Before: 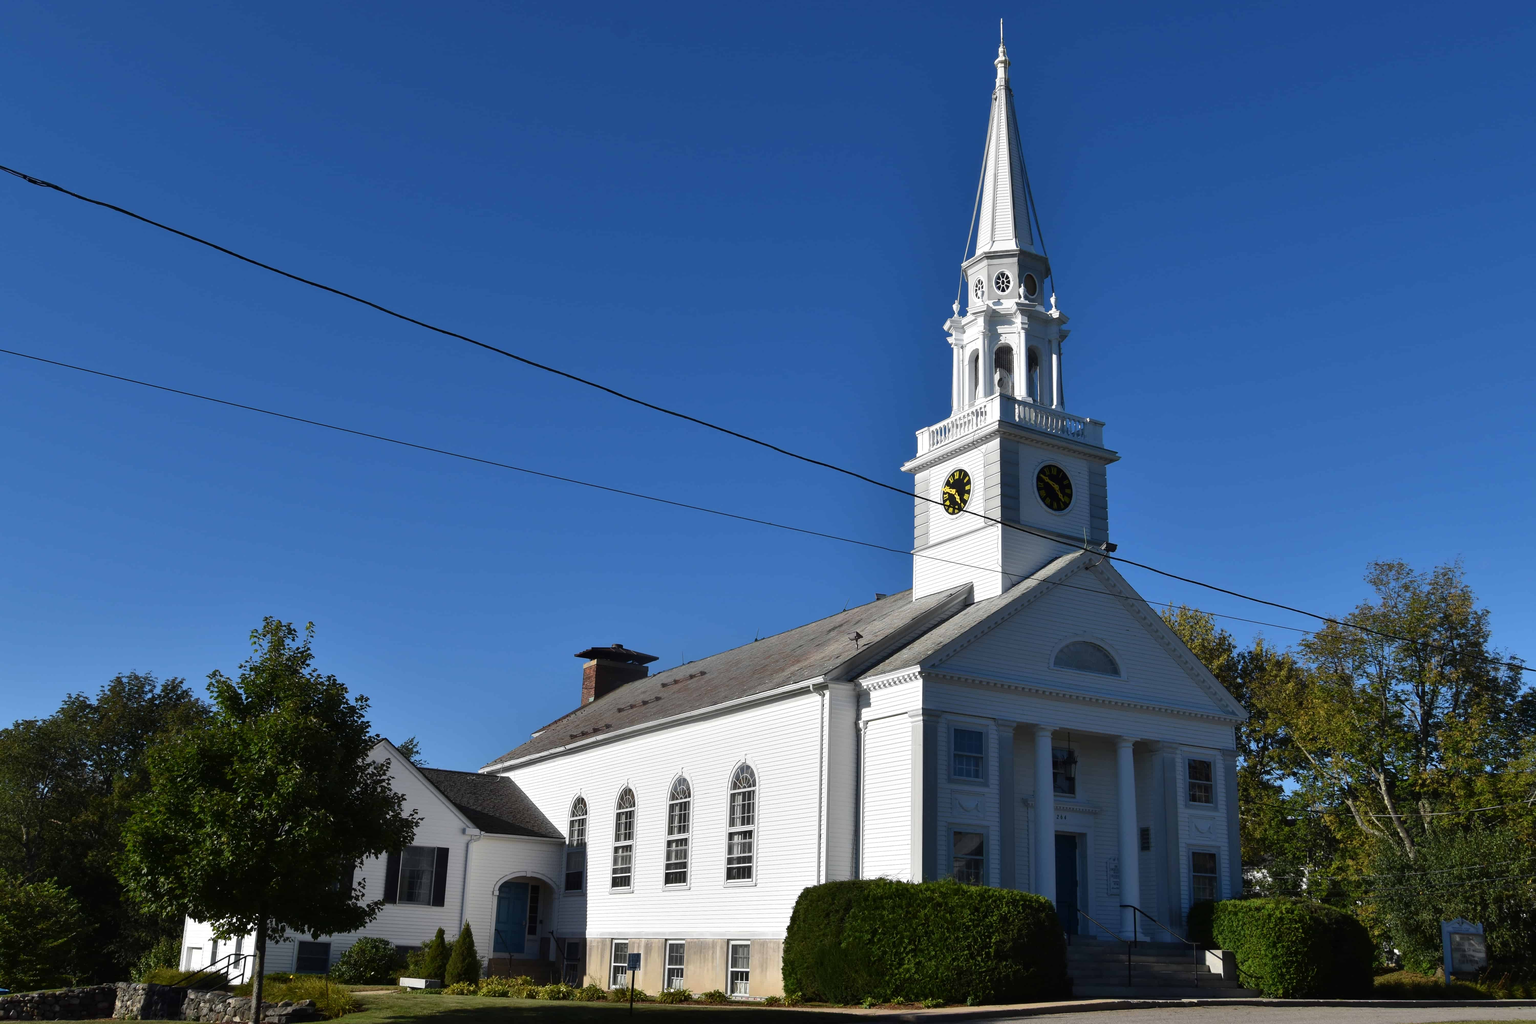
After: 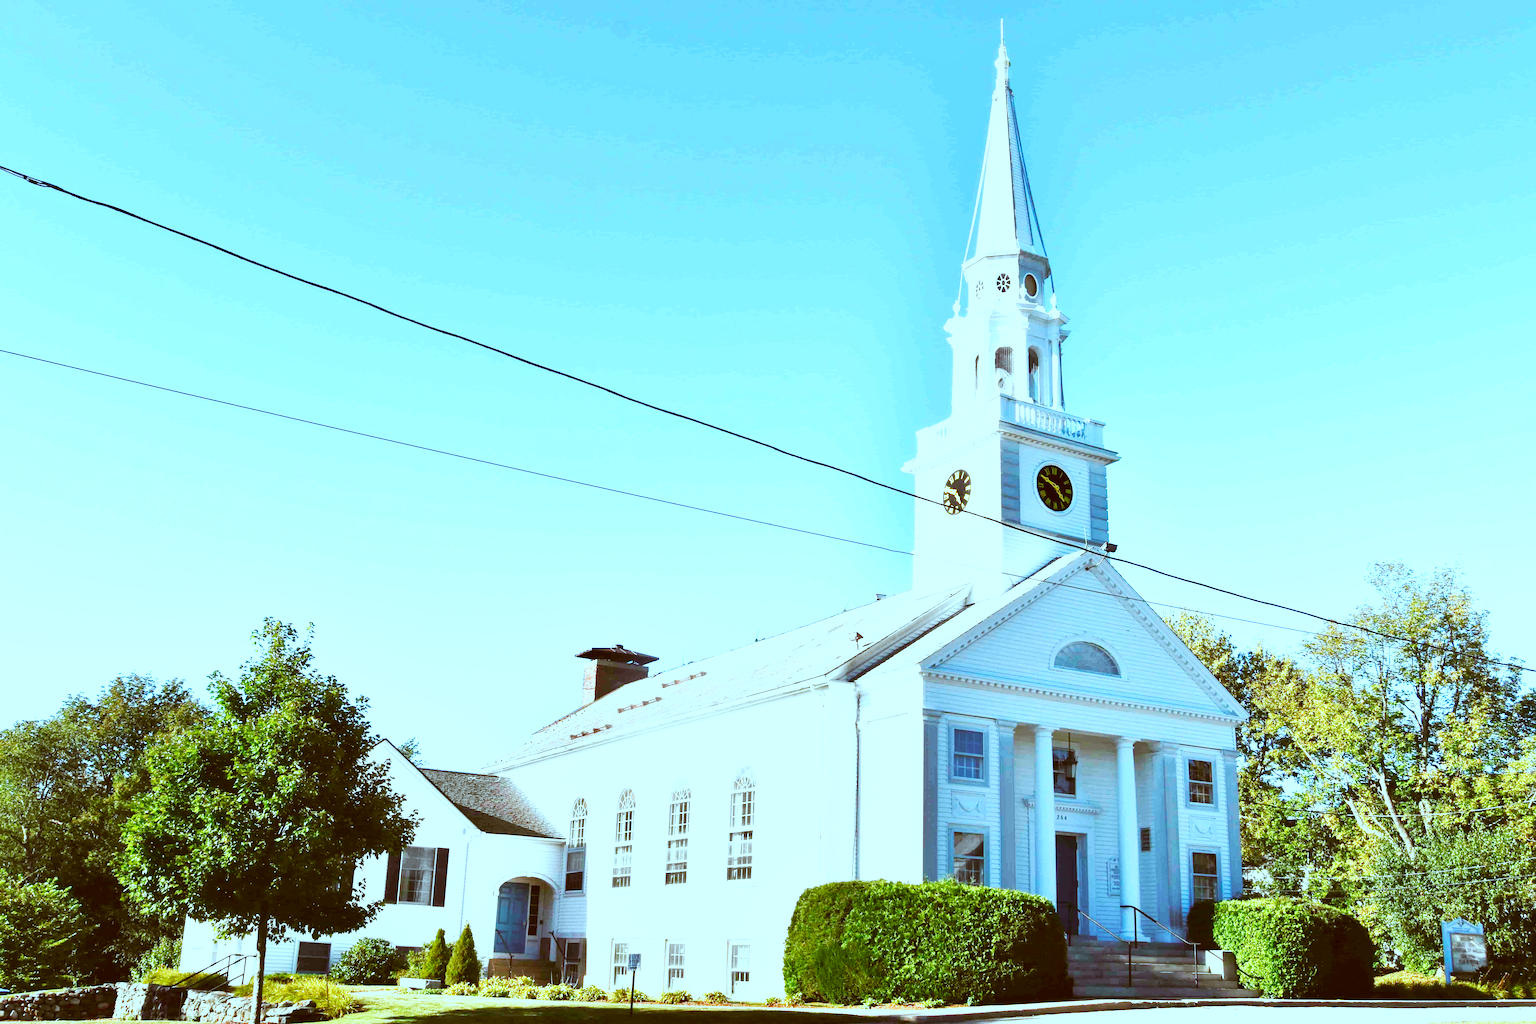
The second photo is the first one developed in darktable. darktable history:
exposure: black level correction 0, exposure 2.138 EV, compensate exposure bias true, compensate highlight preservation false
base curve: curves: ch0 [(0, 0) (0.007, 0.004) (0.027, 0.03) (0.046, 0.07) (0.207, 0.54) (0.442, 0.872) (0.673, 0.972) (1, 1)], preserve colors none
color correction: highlights a* -14.62, highlights b* -16.22, shadows a* 10.12, shadows b* 29.4
shadows and highlights: shadows 37.27, highlights -28.18, soften with gaussian
